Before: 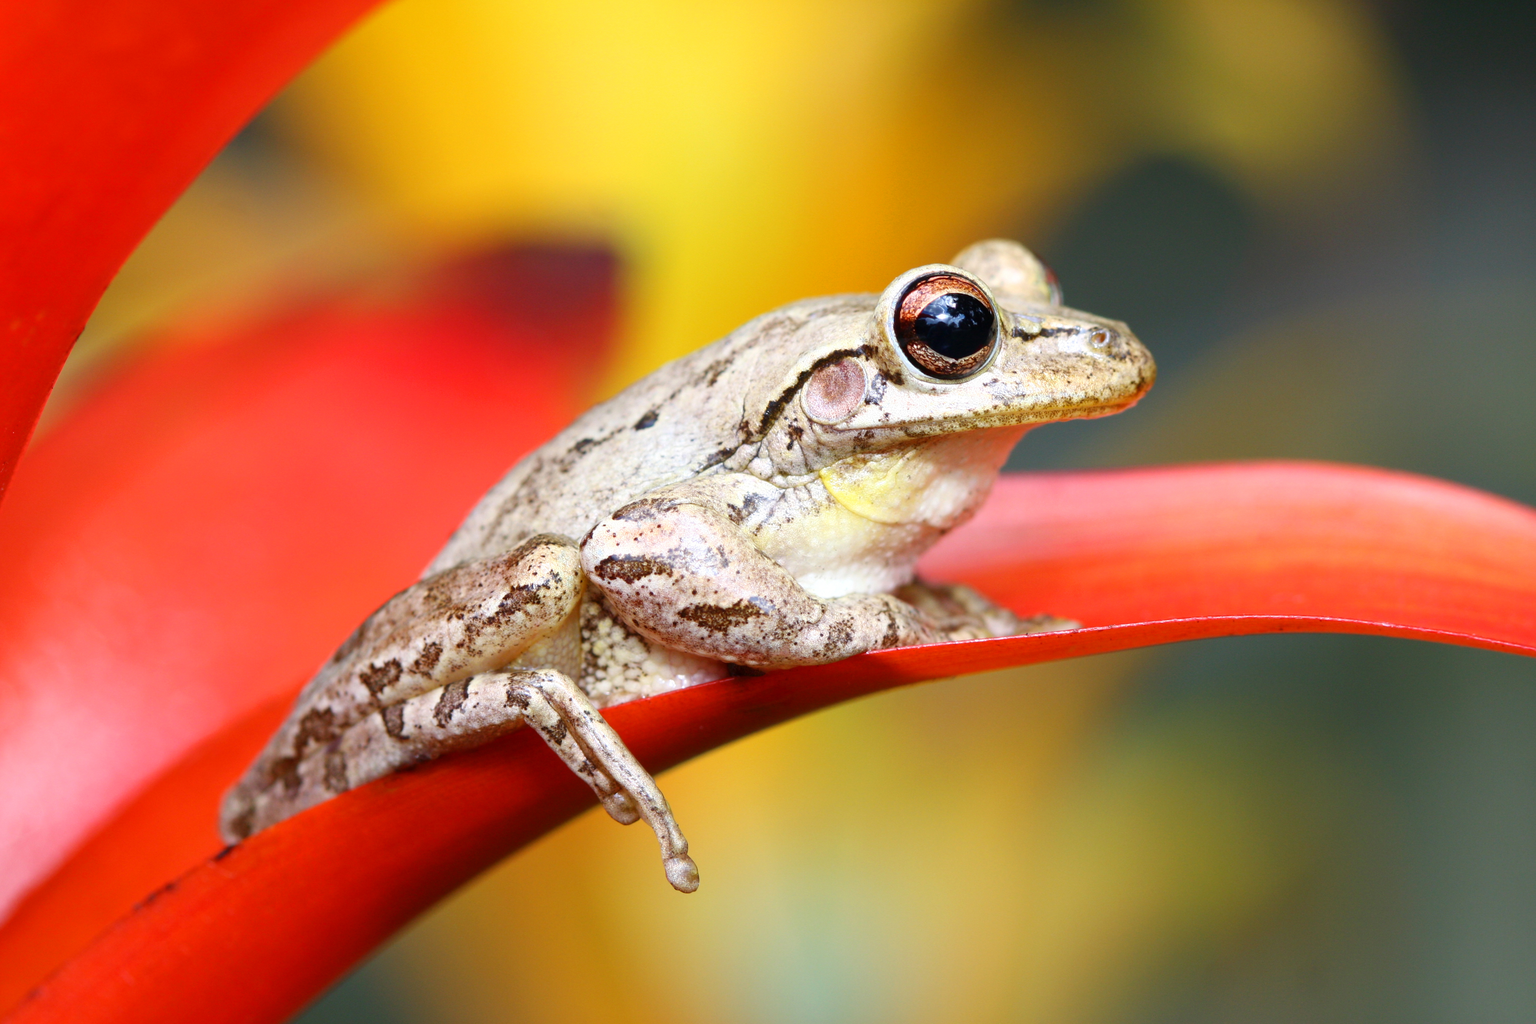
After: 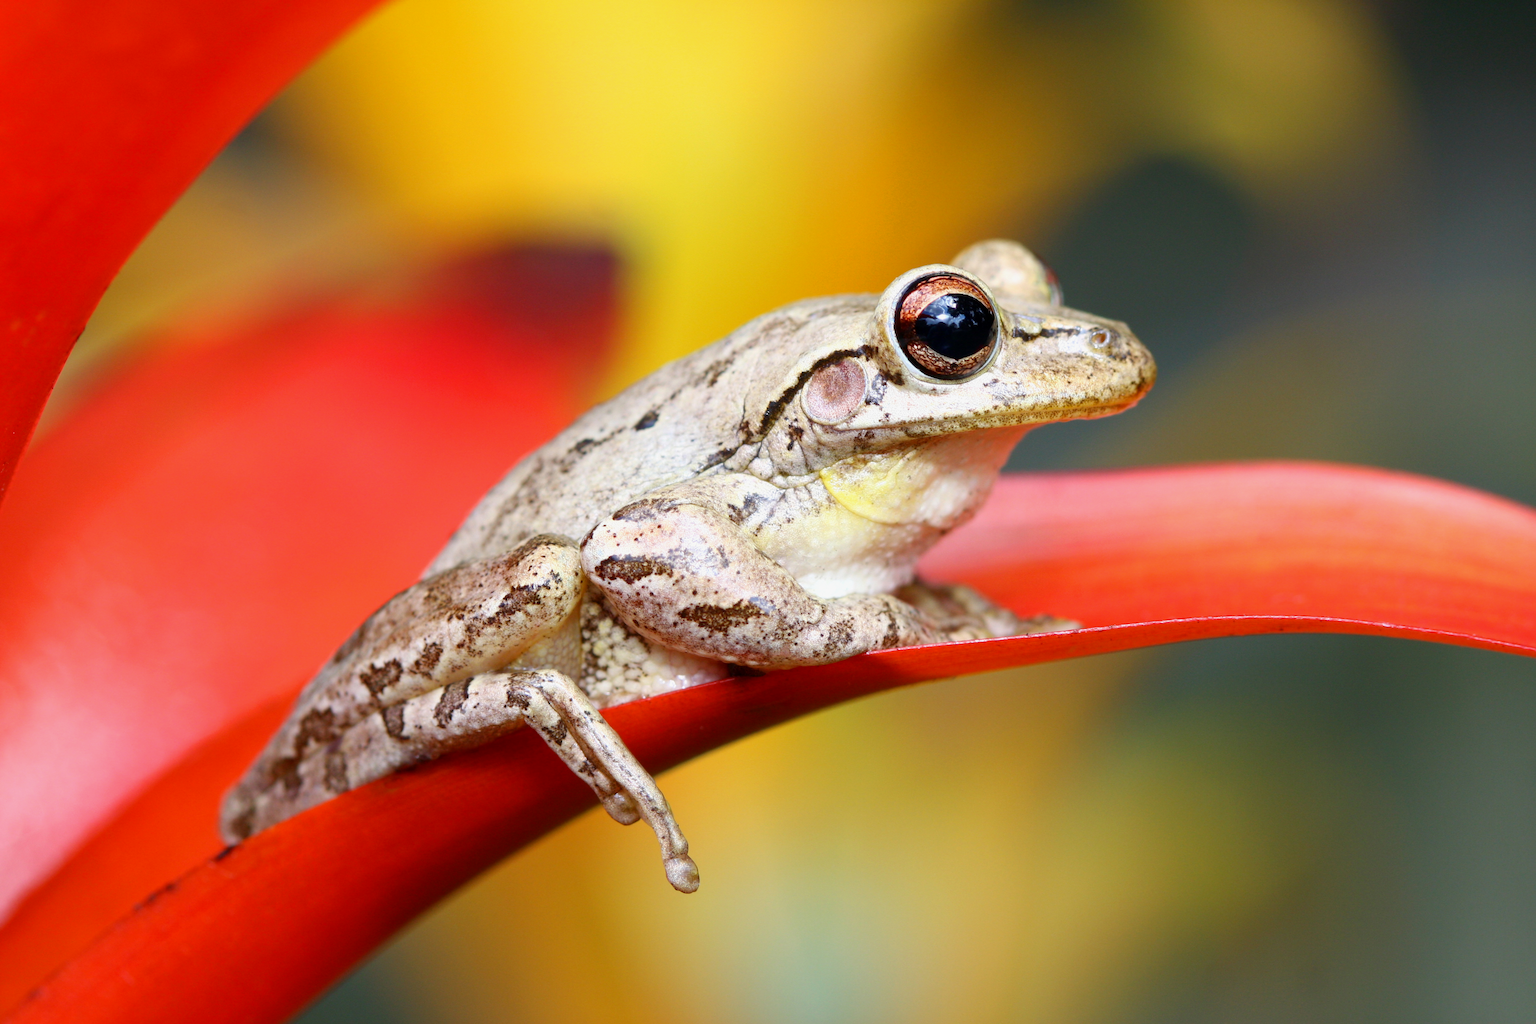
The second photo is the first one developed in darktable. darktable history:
exposure: black level correction 0.002, exposure -0.103 EV, compensate highlight preservation false
